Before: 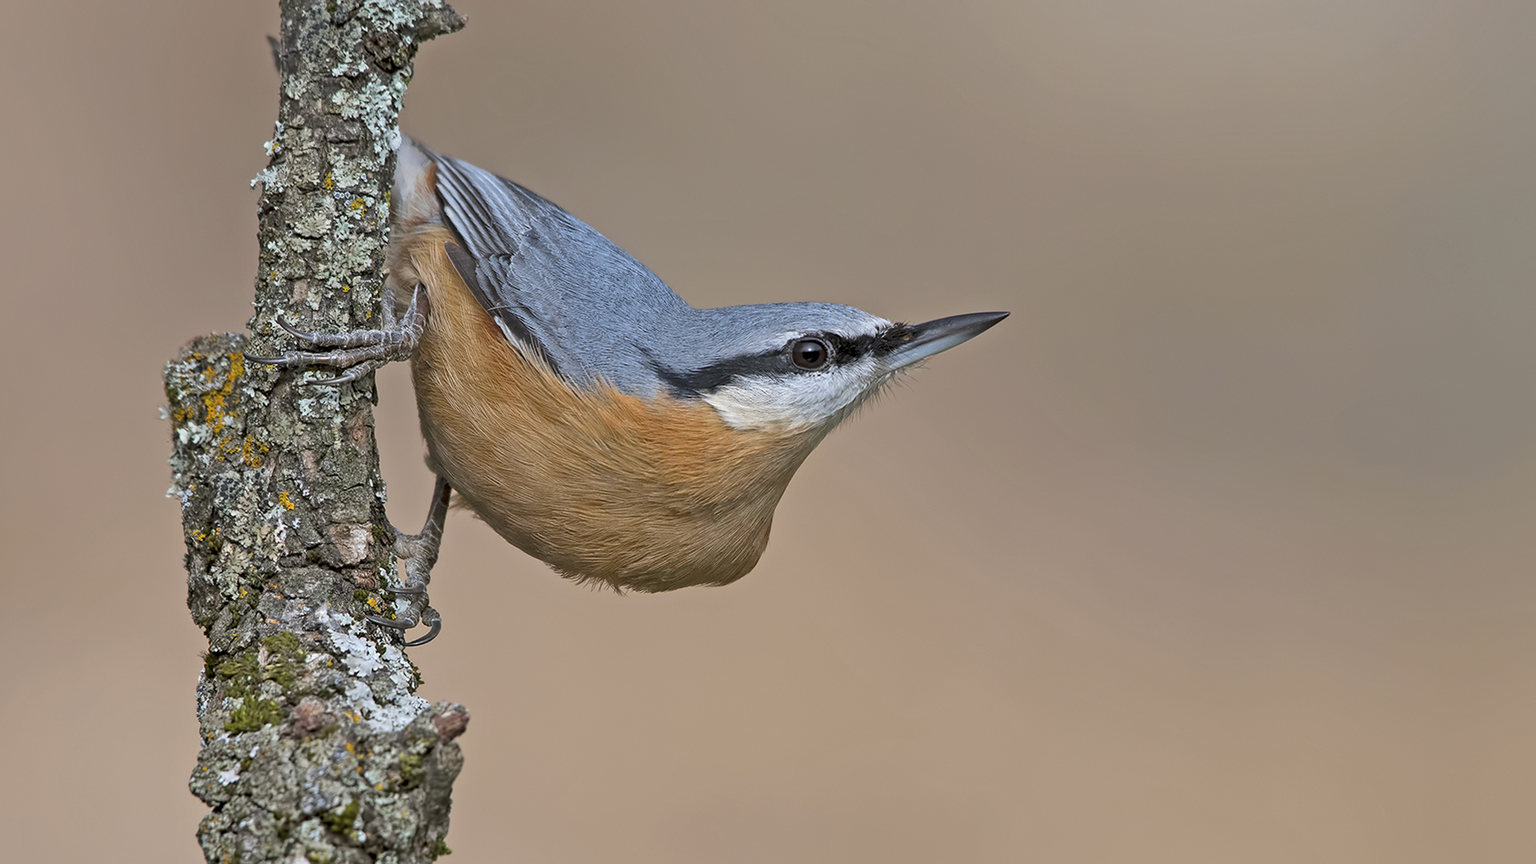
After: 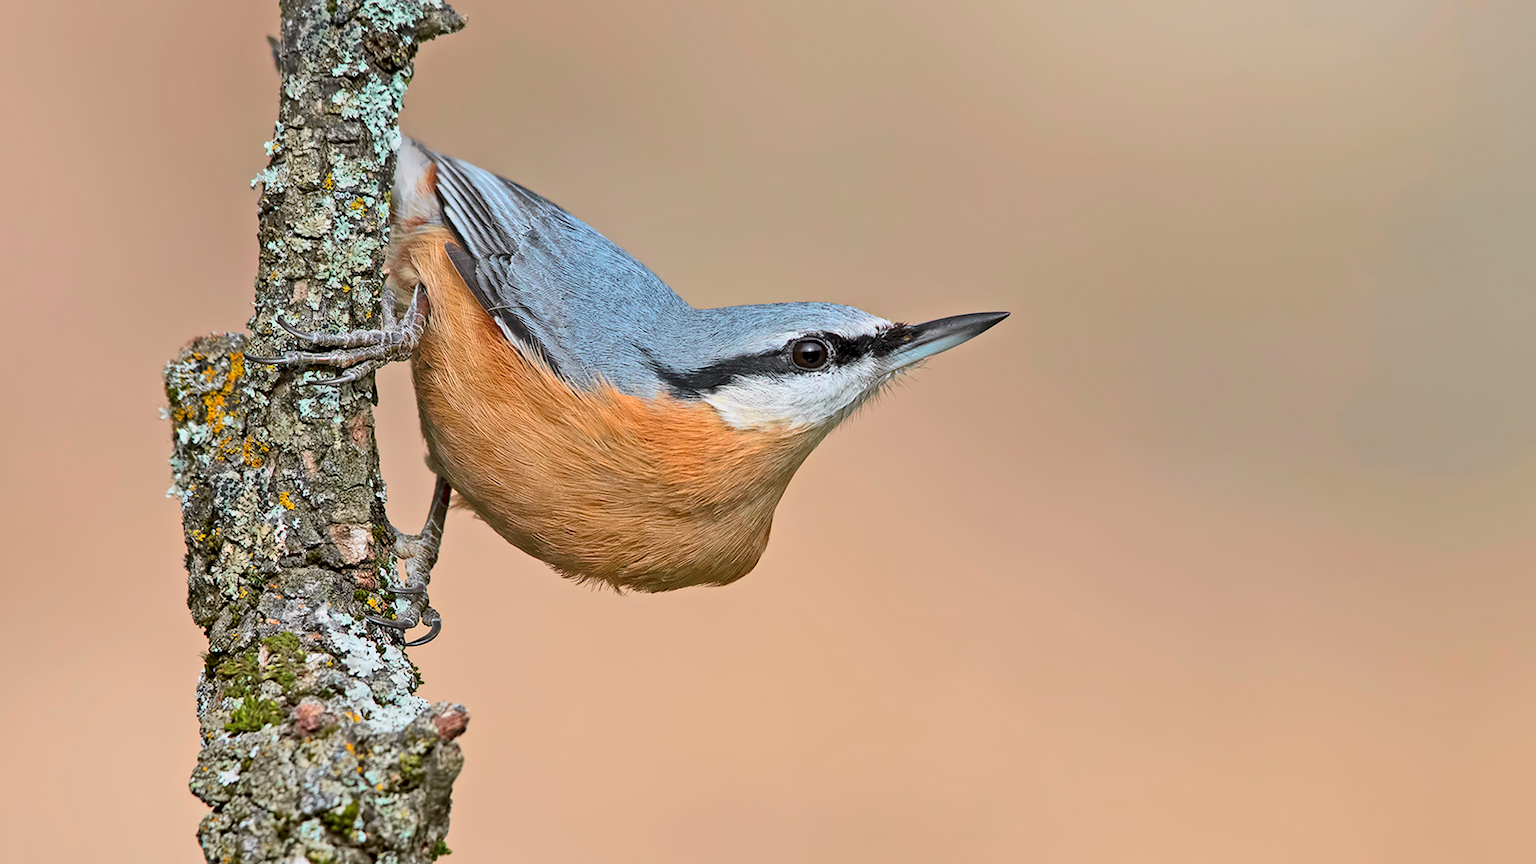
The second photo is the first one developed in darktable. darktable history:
tone curve: curves: ch0 [(0, 0) (0.131, 0.116) (0.316, 0.345) (0.501, 0.584) (0.629, 0.732) (0.812, 0.888) (1, 0.974)]; ch1 [(0, 0) (0.366, 0.367) (0.475, 0.453) (0.494, 0.497) (0.504, 0.503) (0.553, 0.584) (1, 1)]; ch2 [(0, 0) (0.333, 0.346) (0.375, 0.375) (0.424, 0.43) (0.476, 0.492) (0.502, 0.501) (0.533, 0.556) (0.566, 0.599) (0.614, 0.653) (1, 1)], color space Lab, independent channels, preserve colors none
